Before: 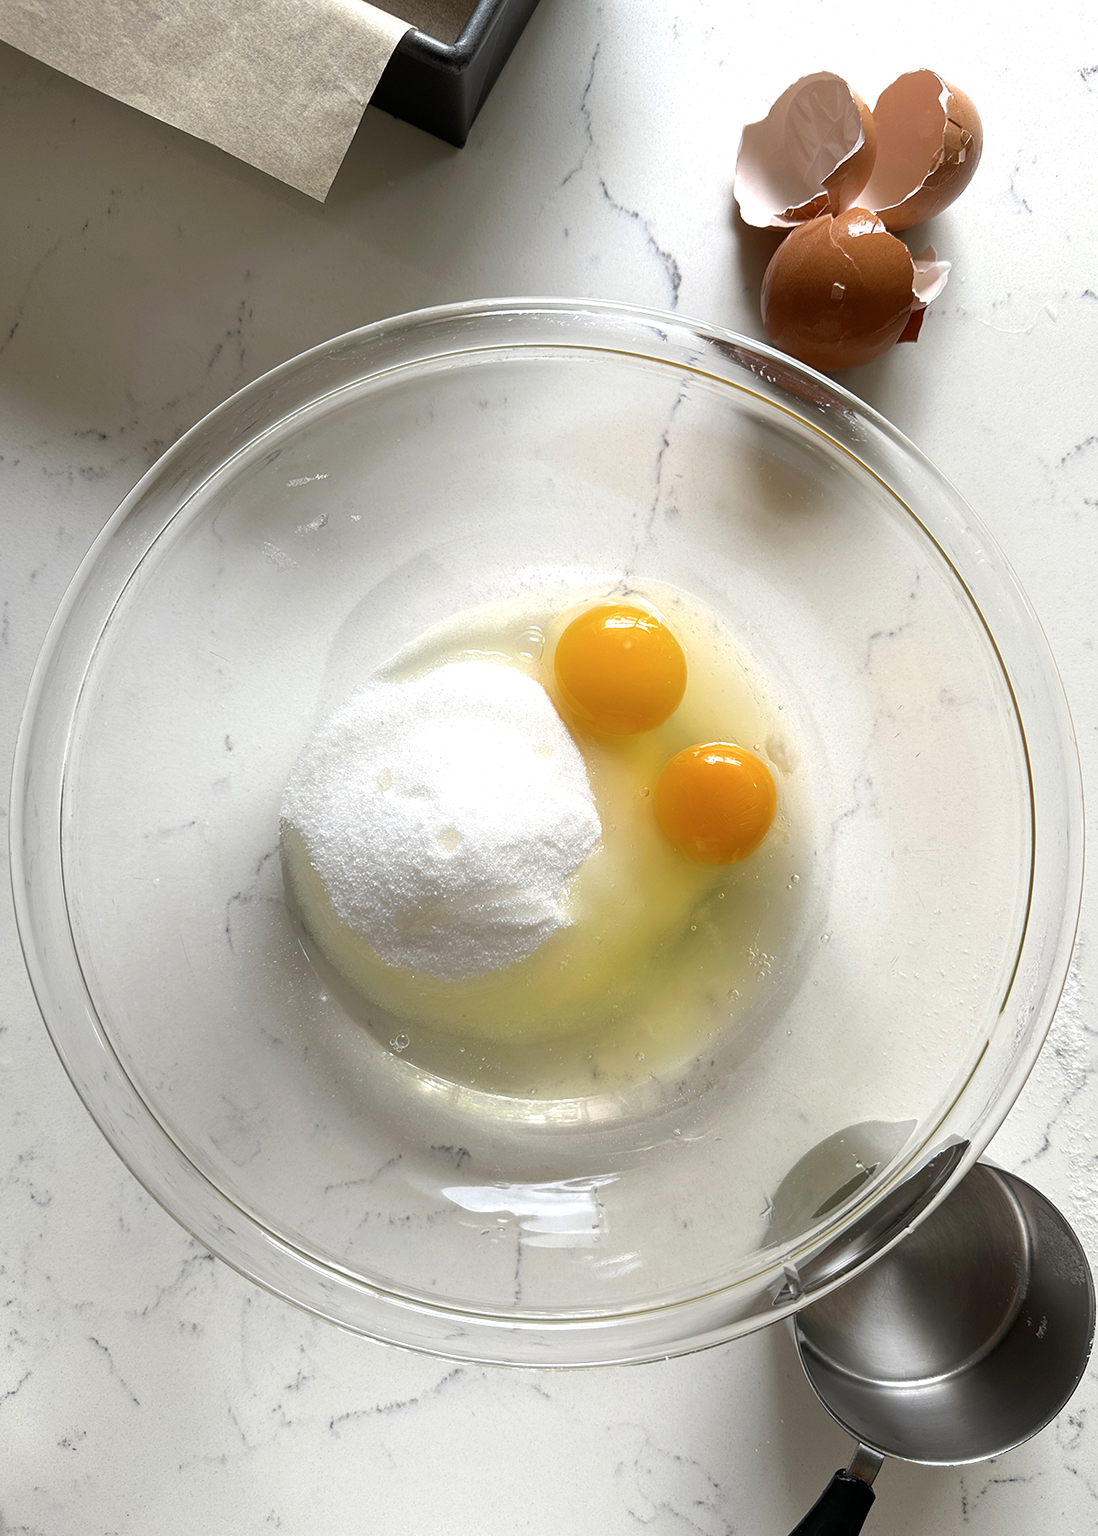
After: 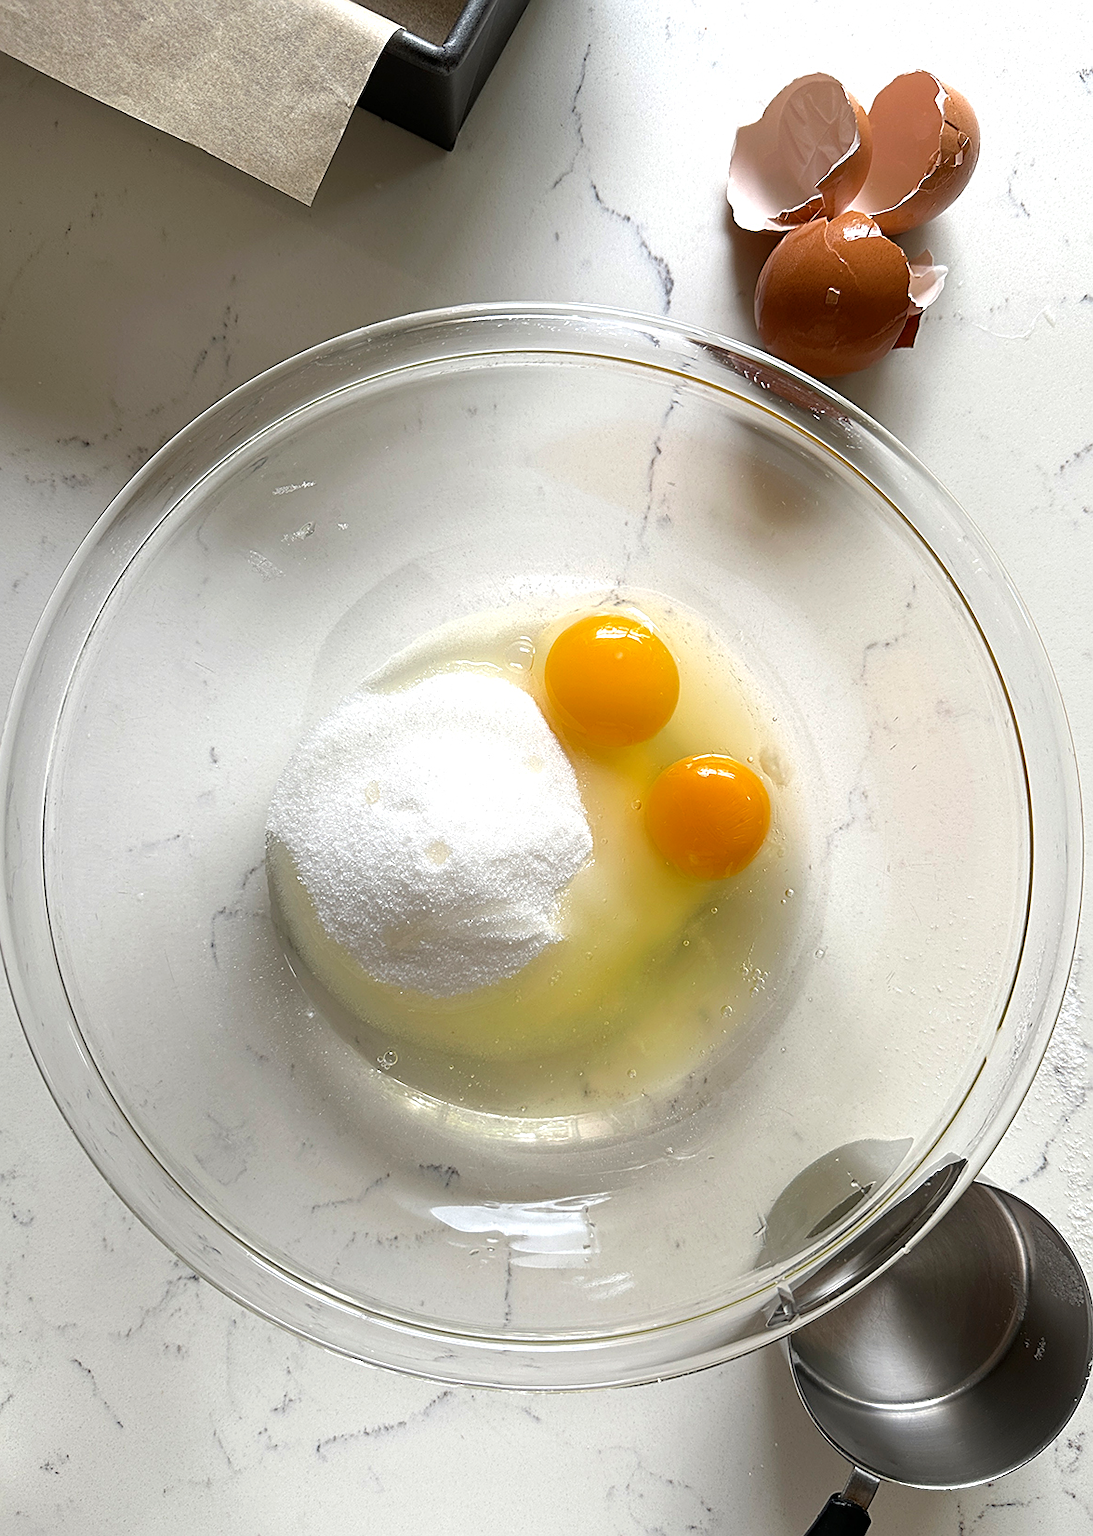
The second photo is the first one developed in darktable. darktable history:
crop: left 1.696%, right 0.27%, bottom 1.551%
sharpen: on, module defaults
color balance rgb: shadows lift › hue 86.82°, perceptual saturation grading › global saturation 0.153%
